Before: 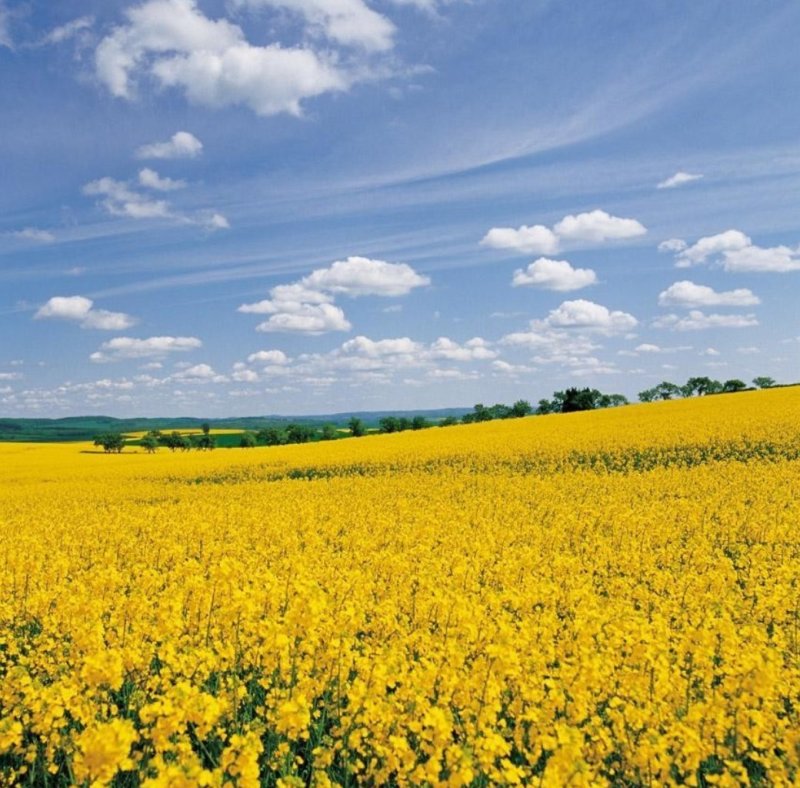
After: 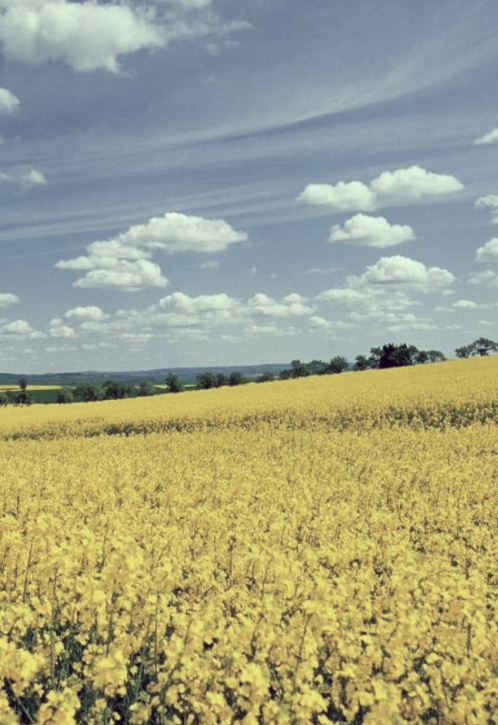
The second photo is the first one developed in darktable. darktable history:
crop and rotate: left 22.918%, top 5.629%, right 14.711%, bottom 2.247%
shadows and highlights: shadows 32, highlights -32, soften with gaussian
color zones: curves: ch0 [(0, 0.613) (0.01, 0.613) (0.245, 0.448) (0.498, 0.529) (0.642, 0.665) (0.879, 0.777) (0.99, 0.613)]; ch1 [(0, 0) (0.143, 0) (0.286, 0) (0.429, 0) (0.571, 0) (0.714, 0) (0.857, 0)], mix -121.96%
color correction: highlights a* -20.17, highlights b* 20.27, shadows a* 20.03, shadows b* -20.46, saturation 0.43
